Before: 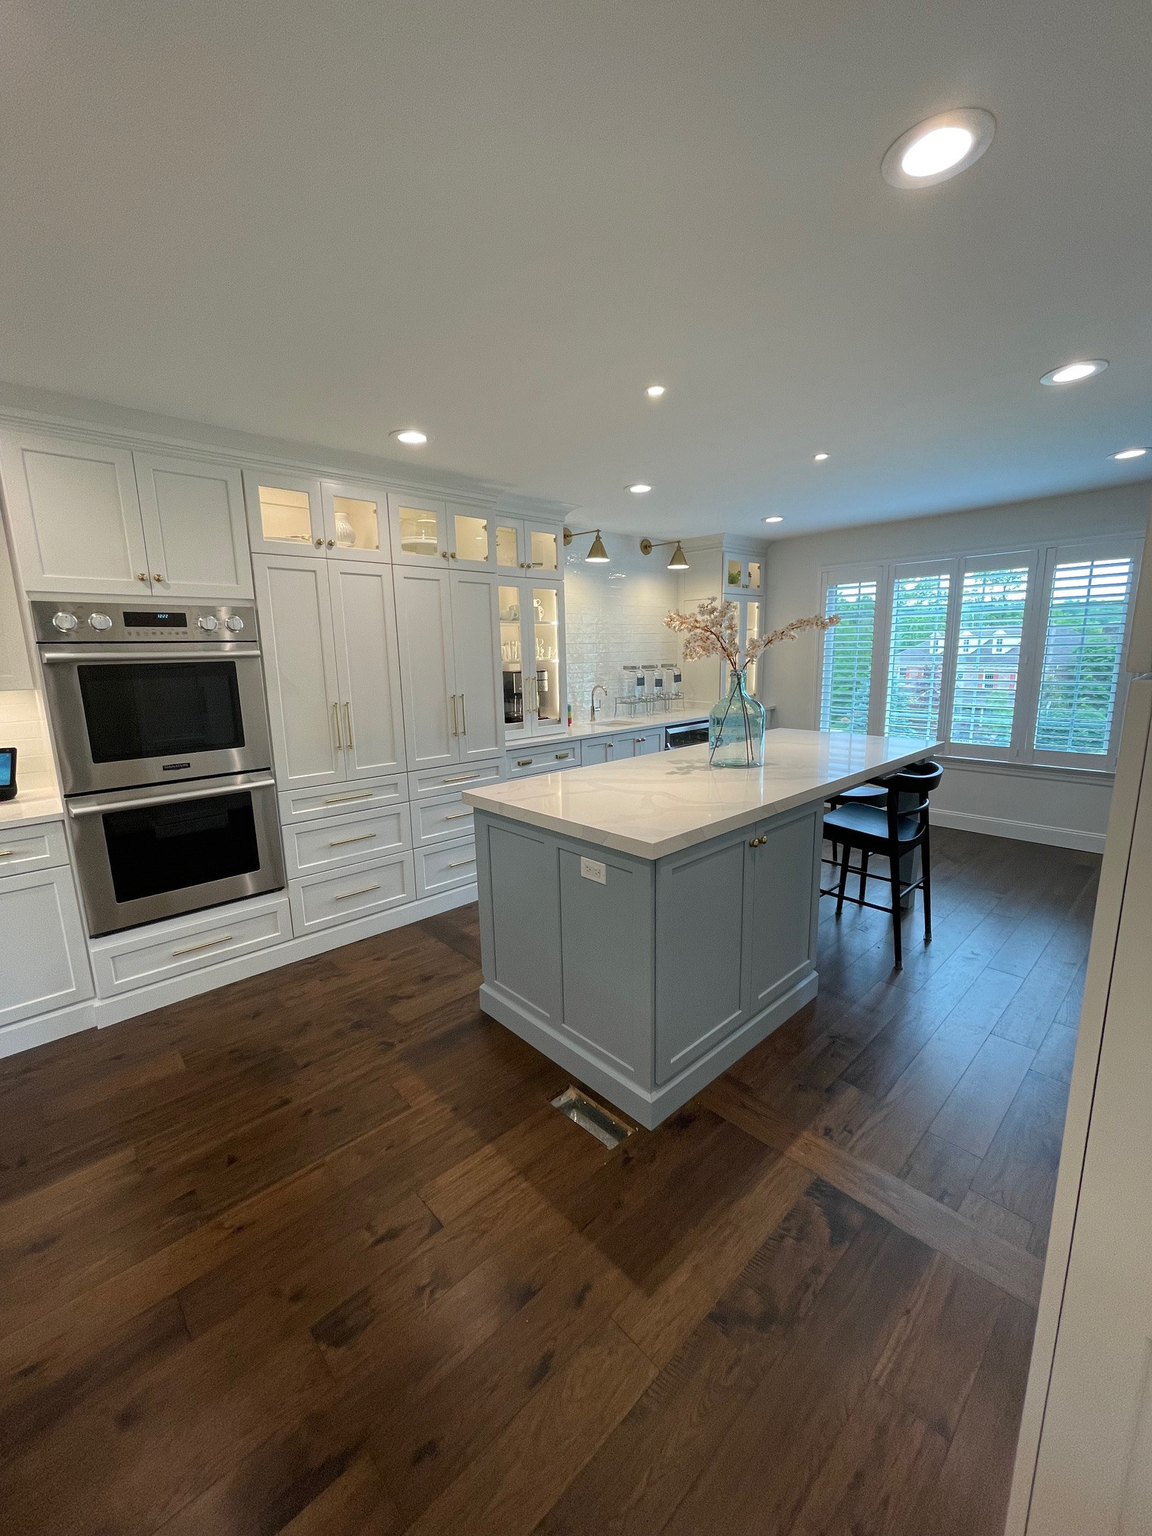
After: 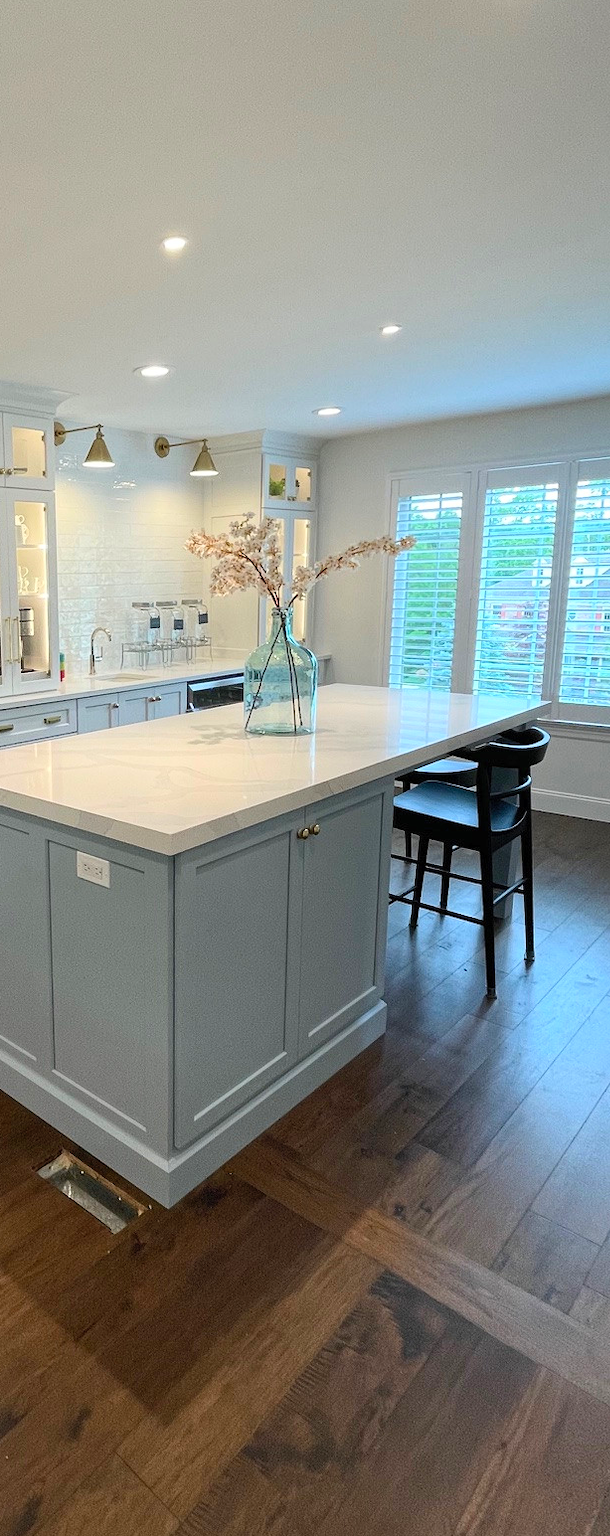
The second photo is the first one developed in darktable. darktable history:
crop: left 45.336%, top 13.31%, right 14.032%, bottom 10.008%
contrast brightness saturation: contrast 0.197, brightness 0.168, saturation 0.22
